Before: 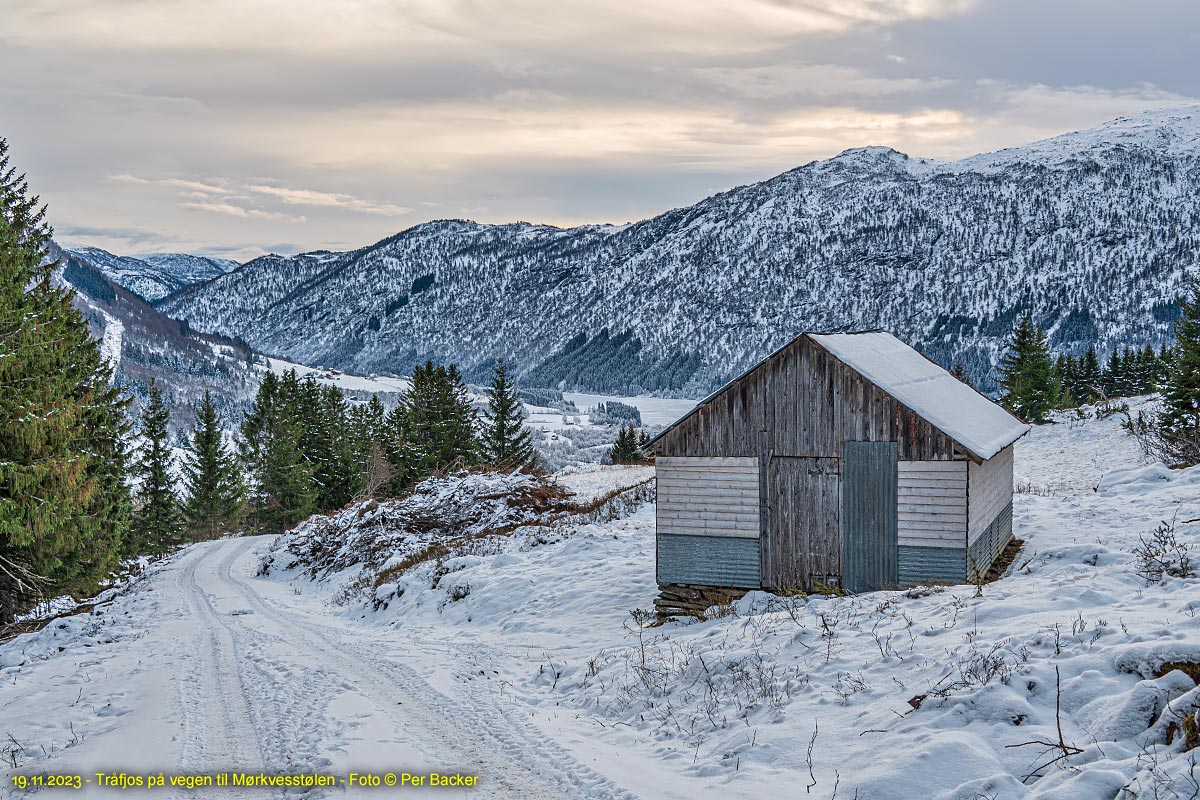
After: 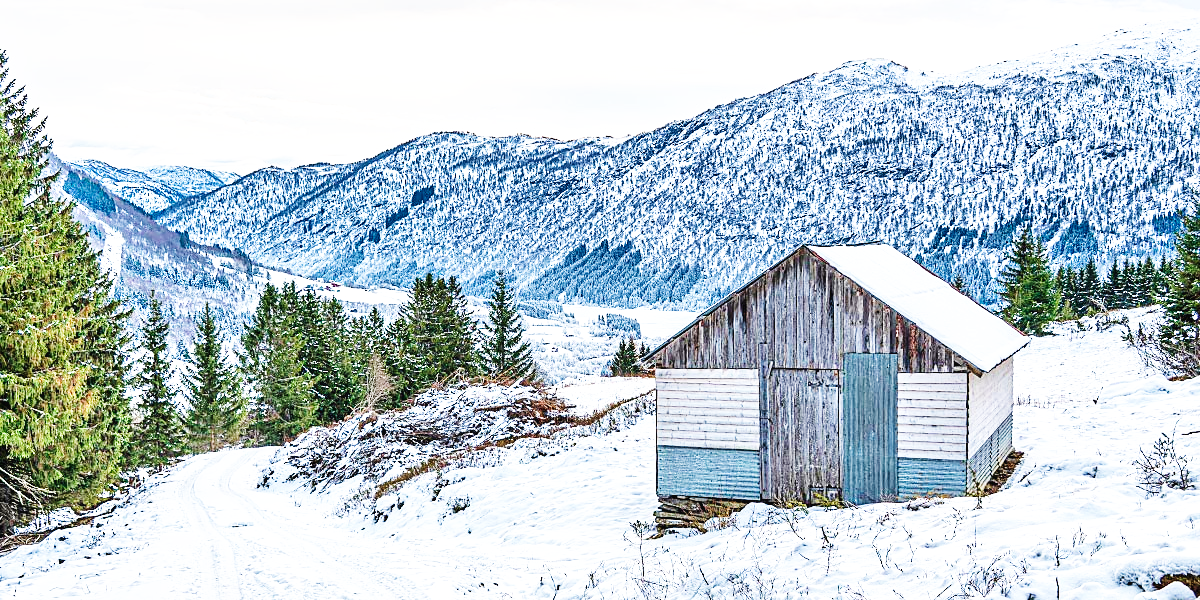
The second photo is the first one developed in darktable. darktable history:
sharpen: amount 0.205
base curve: curves: ch0 [(0, 0.003) (0.001, 0.002) (0.006, 0.004) (0.02, 0.022) (0.048, 0.086) (0.094, 0.234) (0.162, 0.431) (0.258, 0.629) (0.385, 0.8) (0.548, 0.918) (0.751, 0.988) (1, 1)], preserve colors none
velvia: on, module defaults
crop: top 11.042%, bottom 13.882%
exposure: black level correction 0, exposure 0.699 EV, compensate exposure bias true, compensate highlight preservation false
